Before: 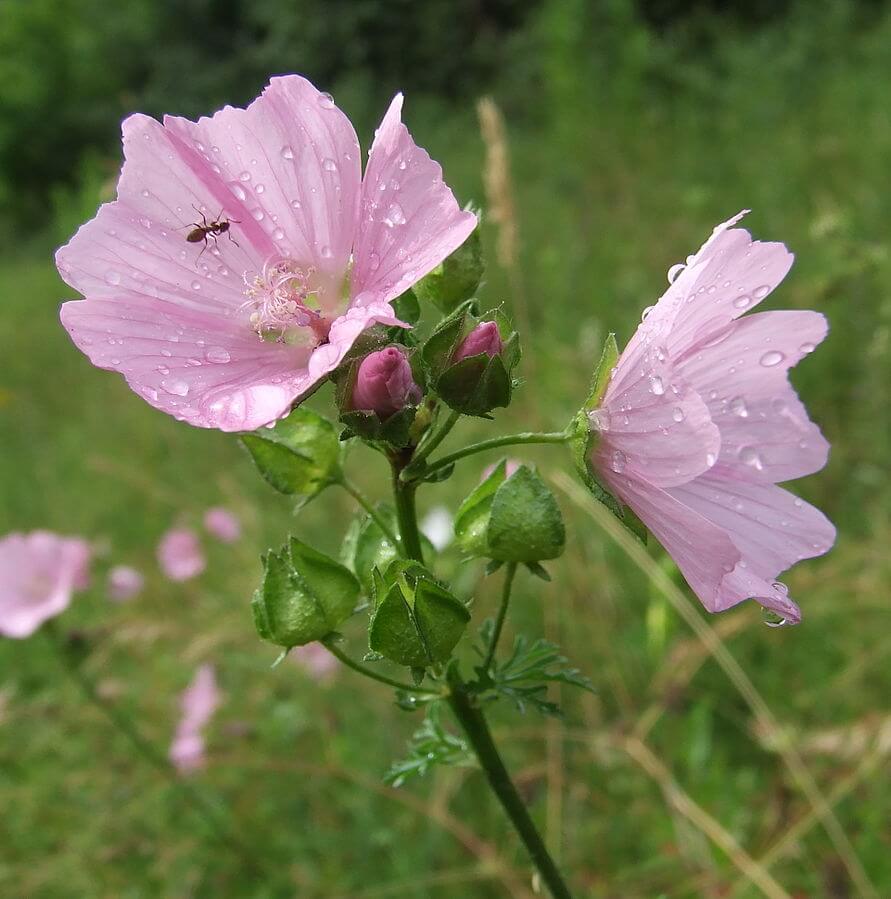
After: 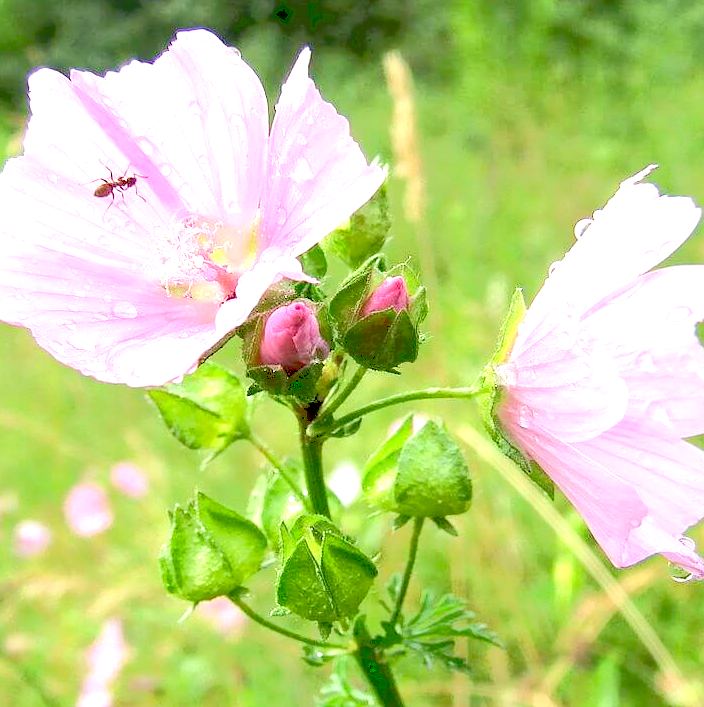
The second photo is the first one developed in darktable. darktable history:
tone curve: curves: ch0 [(0, 0) (0.003, 0.055) (0.011, 0.111) (0.025, 0.126) (0.044, 0.169) (0.069, 0.215) (0.1, 0.199) (0.136, 0.207) (0.177, 0.259) (0.224, 0.327) (0.277, 0.361) (0.335, 0.431) (0.399, 0.501) (0.468, 0.589) (0.543, 0.683) (0.623, 0.73) (0.709, 0.796) (0.801, 0.863) (0.898, 0.921) (1, 1)]
exposure: black level correction 0.009, exposure 1.437 EV, compensate highlight preservation false
crop and rotate: left 10.523%, top 5.067%, right 10.362%, bottom 16.281%
